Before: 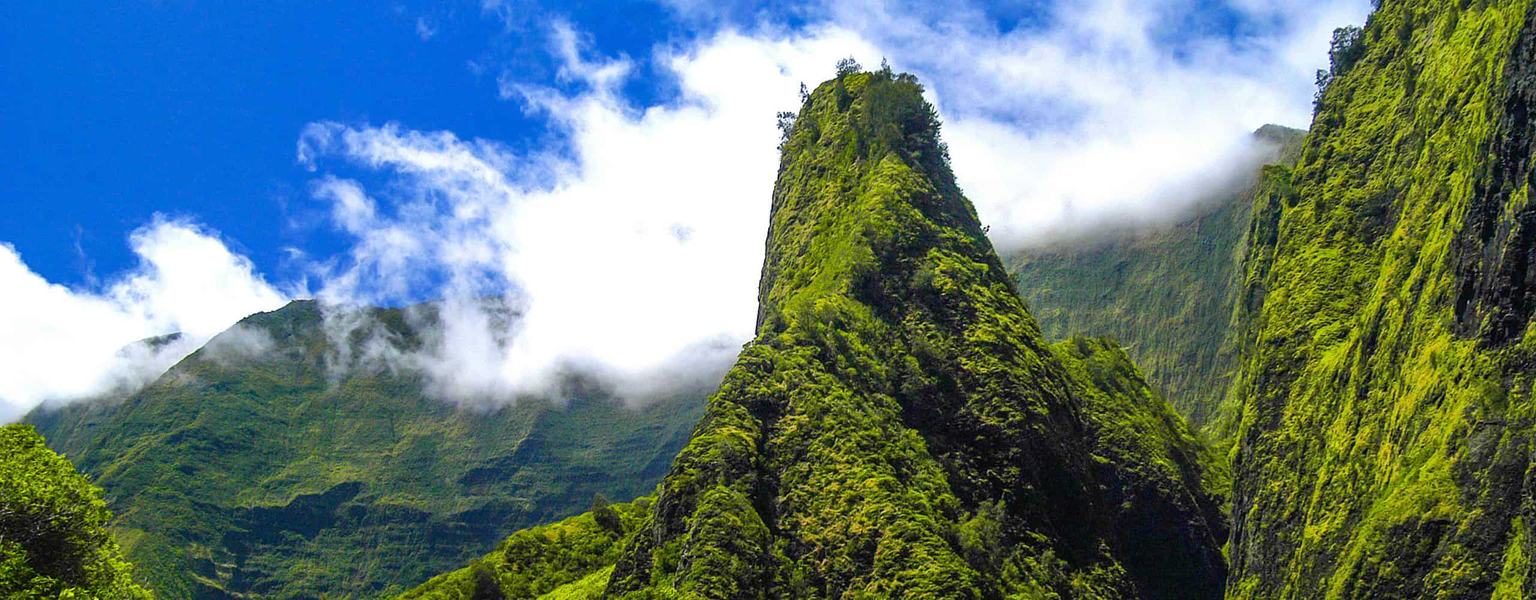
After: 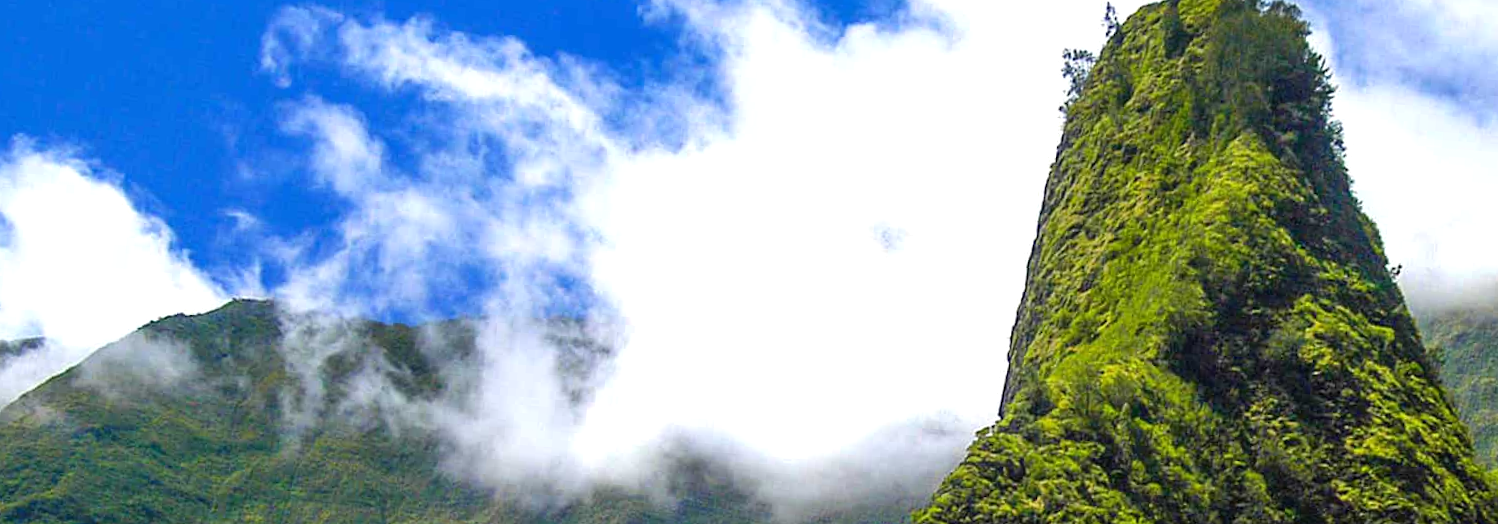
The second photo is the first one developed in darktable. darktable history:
crop and rotate: angle -4.48°, left 2.159%, top 6.928%, right 27.771%, bottom 30.306%
exposure: exposure 0.127 EV, compensate highlight preservation false
